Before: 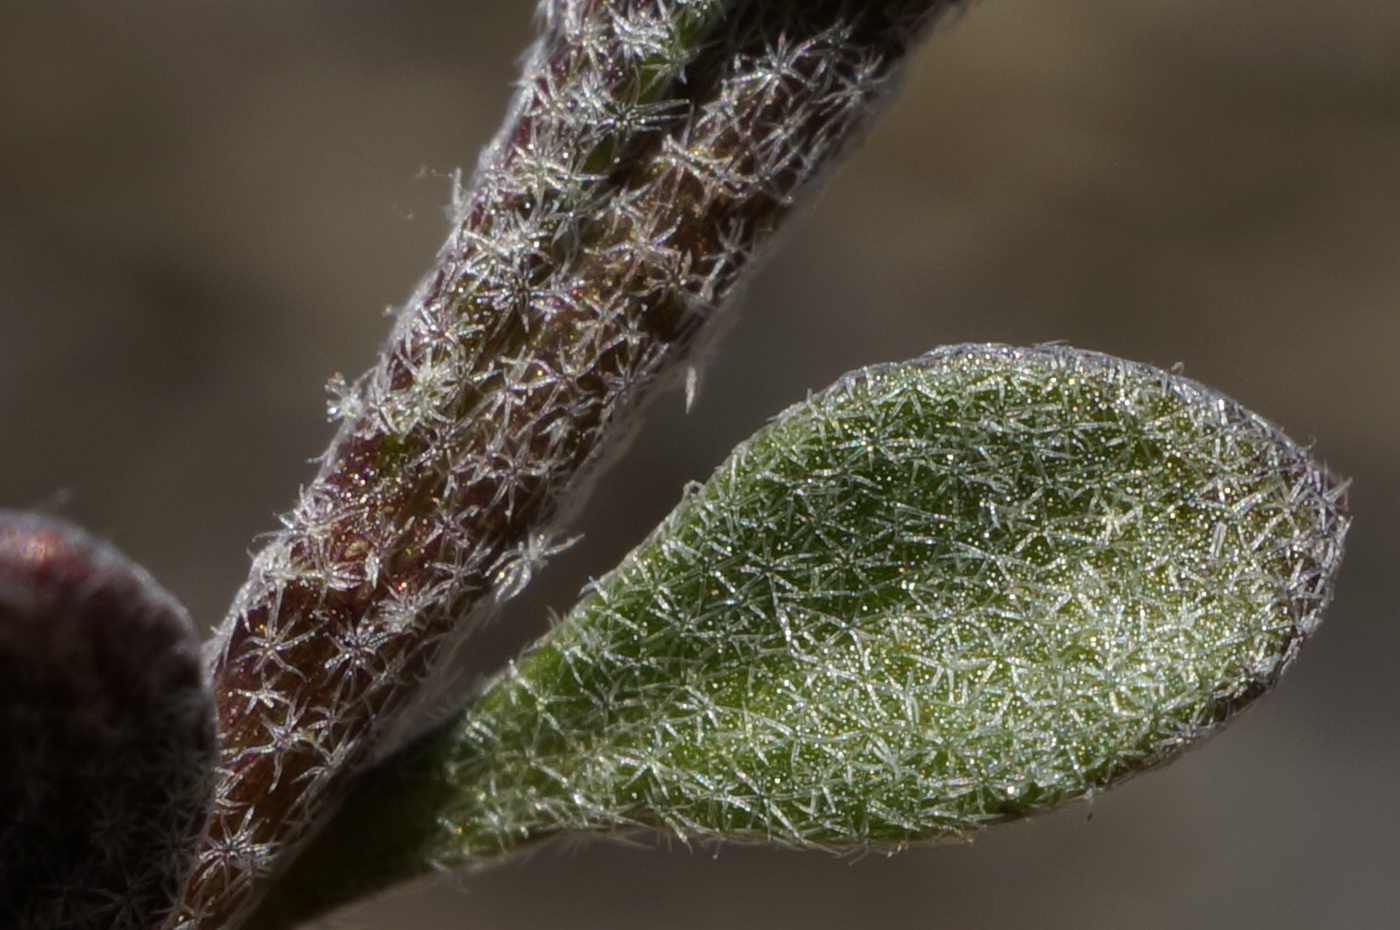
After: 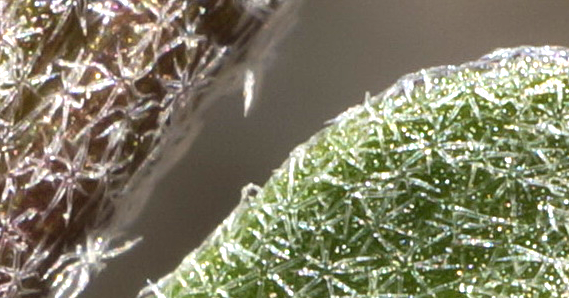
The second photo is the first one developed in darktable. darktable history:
exposure: black level correction 0, exposure 1.406 EV, compensate highlight preservation false
crop: left 31.616%, top 31.95%, right 27.696%, bottom 35.983%
